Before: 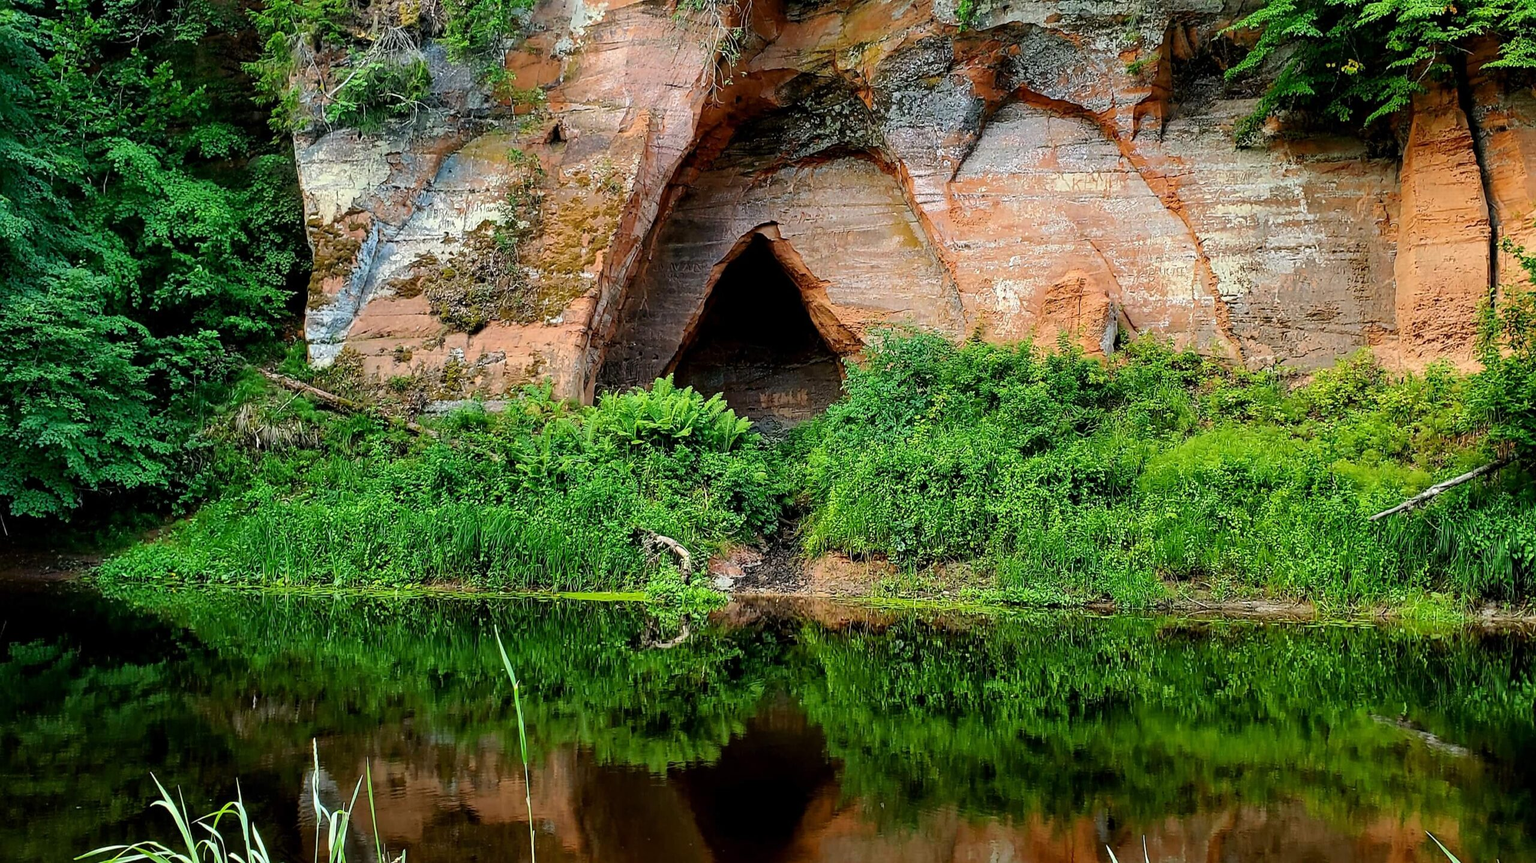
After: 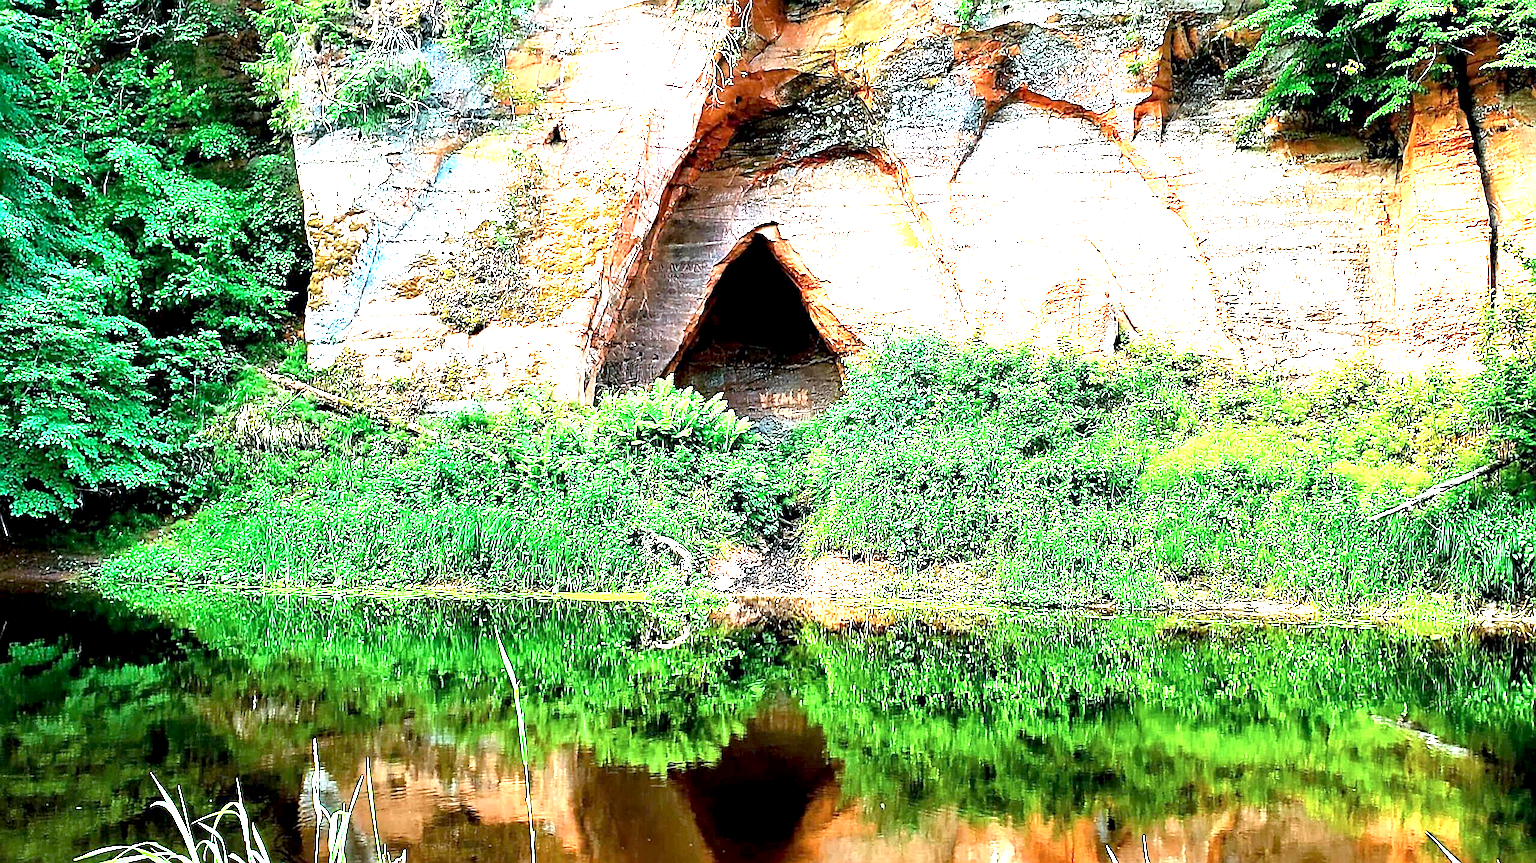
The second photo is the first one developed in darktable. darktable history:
sharpen: on, module defaults
exposure: black level correction 0.001, exposure 2.637 EV, compensate highlight preservation false
color correction: highlights a* -4.01, highlights b* -11.09
